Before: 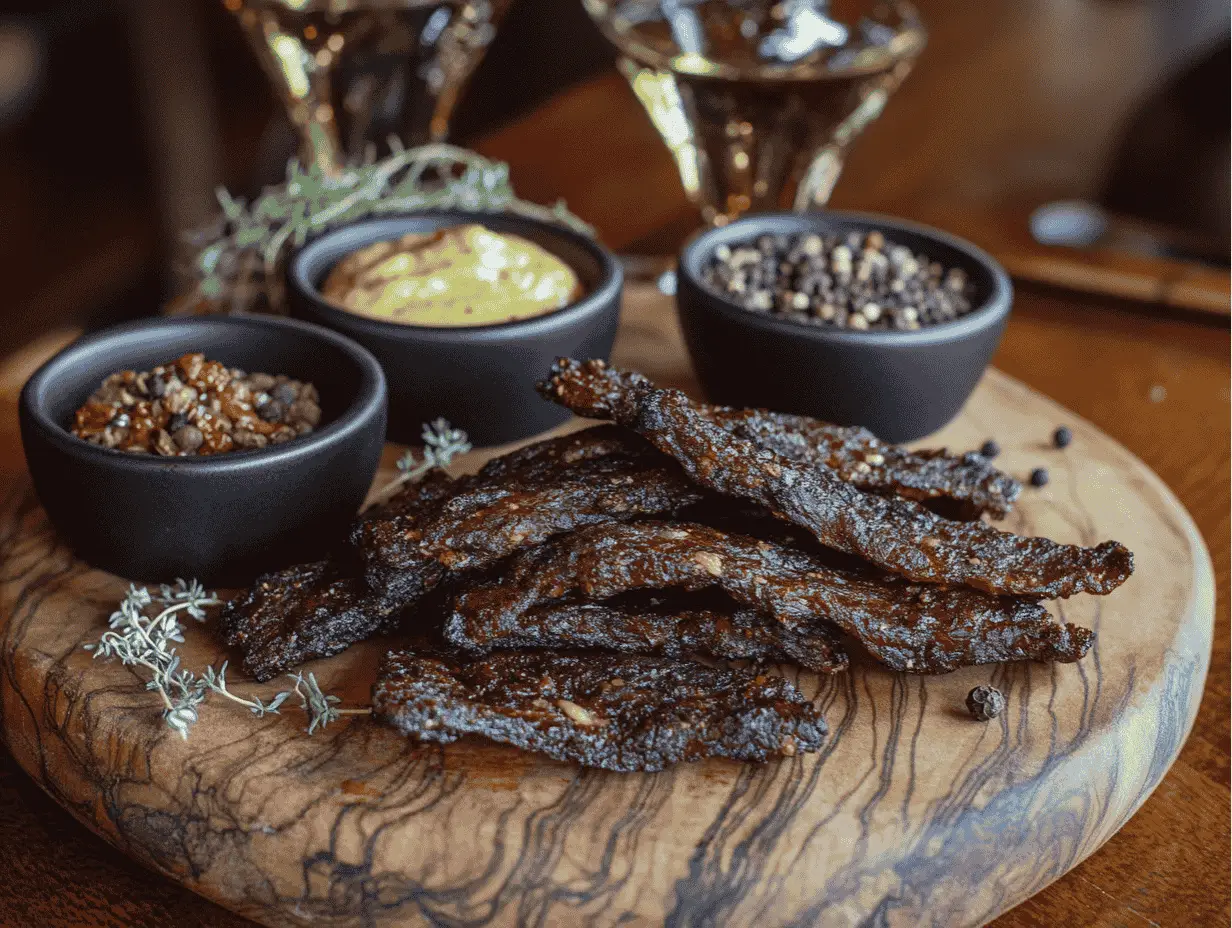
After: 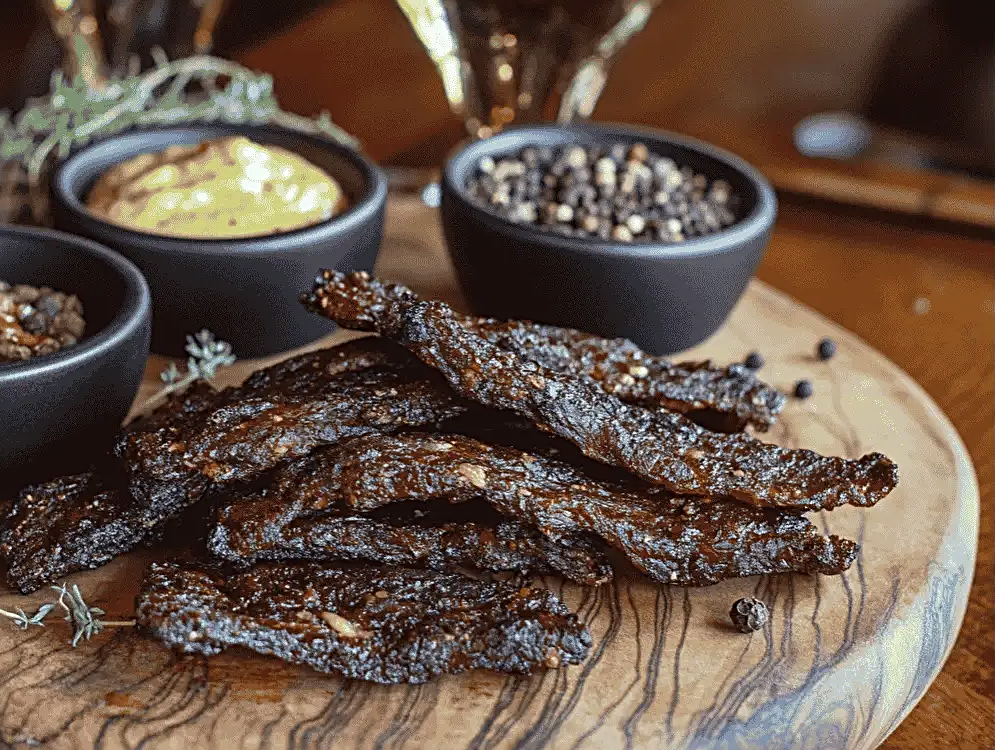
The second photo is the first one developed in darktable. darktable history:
sharpen: radius 2.767
exposure: black level correction 0, exposure 0.2 EV, compensate exposure bias true, compensate highlight preservation false
crop: left 19.159%, top 9.58%, bottom 9.58%
